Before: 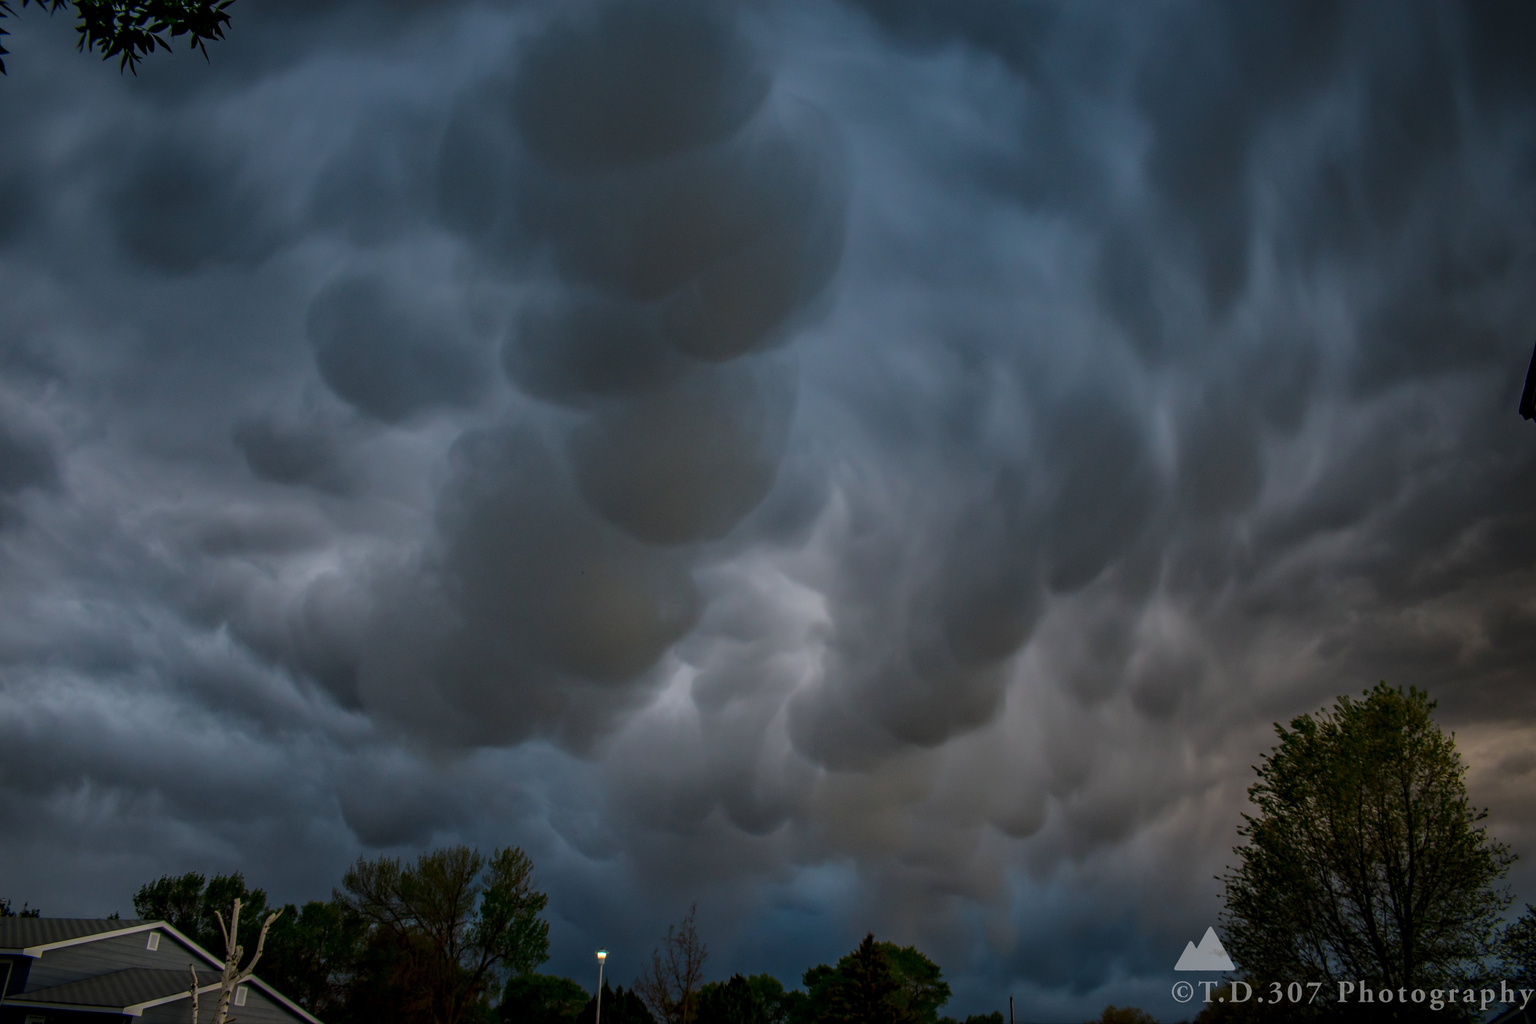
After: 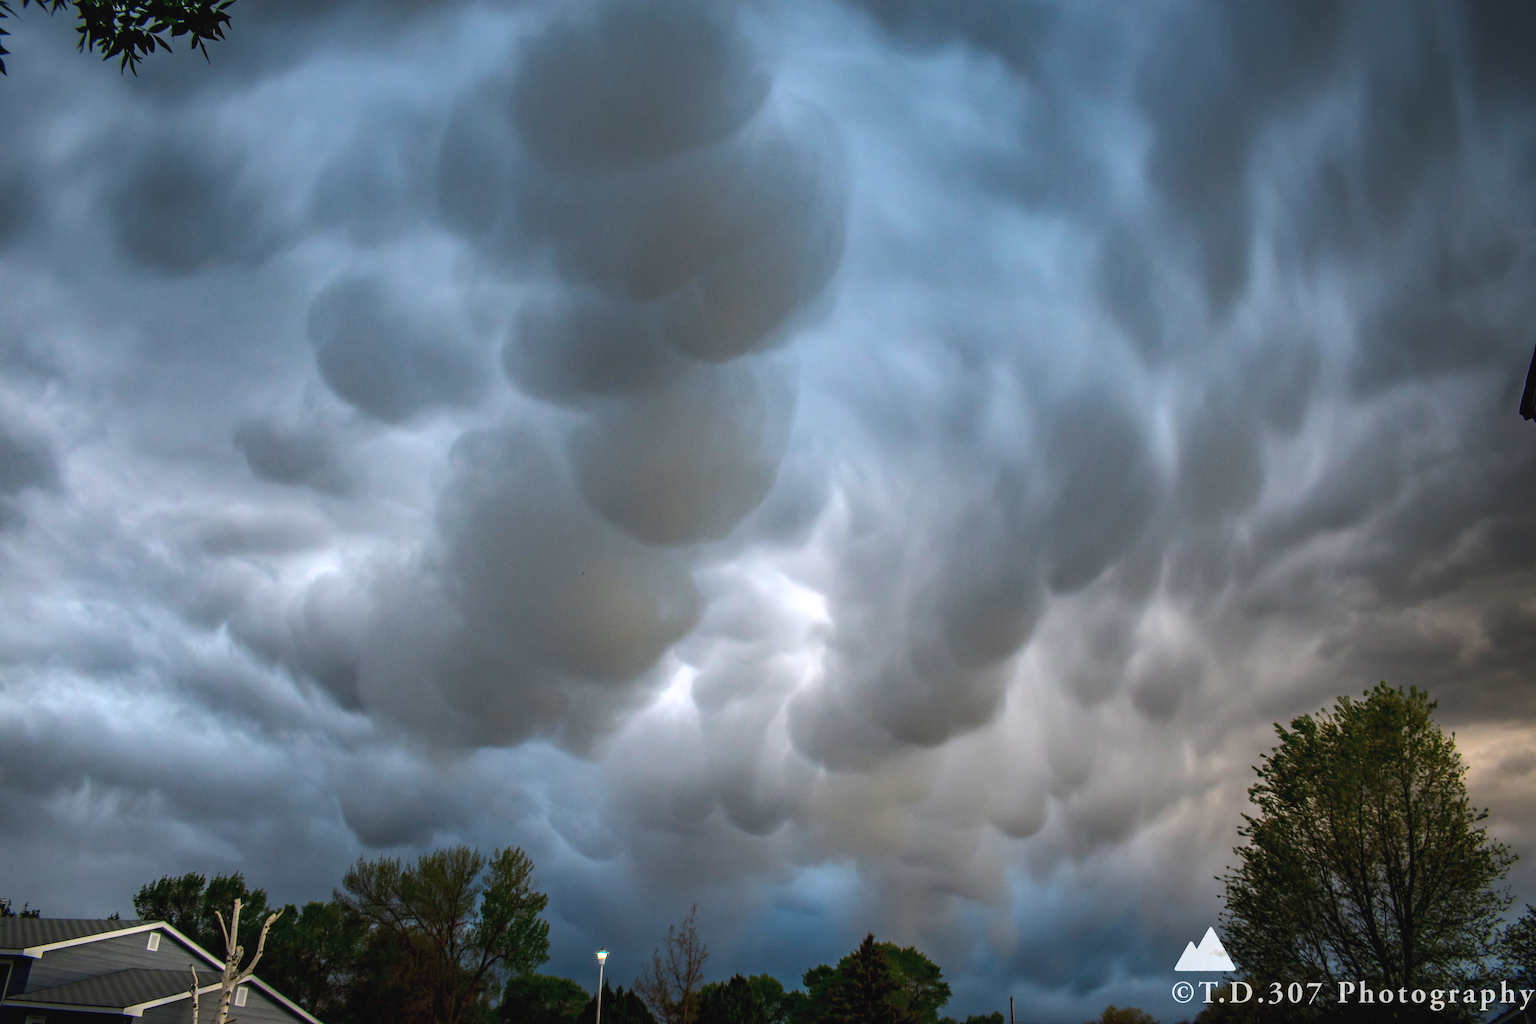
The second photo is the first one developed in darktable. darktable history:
exposure: black level correction -0.002, exposure 1.326 EV, compensate exposure bias true, compensate highlight preservation false
tone equalizer: -8 EV -0.411 EV, -7 EV -0.376 EV, -6 EV -0.315 EV, -5 EV -0.243 EV, -3 EV 0.209 EV, -2 EV 0.335 EV, -1 EV 0.371 EV, +0 EV 0.404 EV, smoothing diameter 2.04%, edges refinement/feathering 15.1, mask exposure compensation -1.57 EV, filter diffusion 5
